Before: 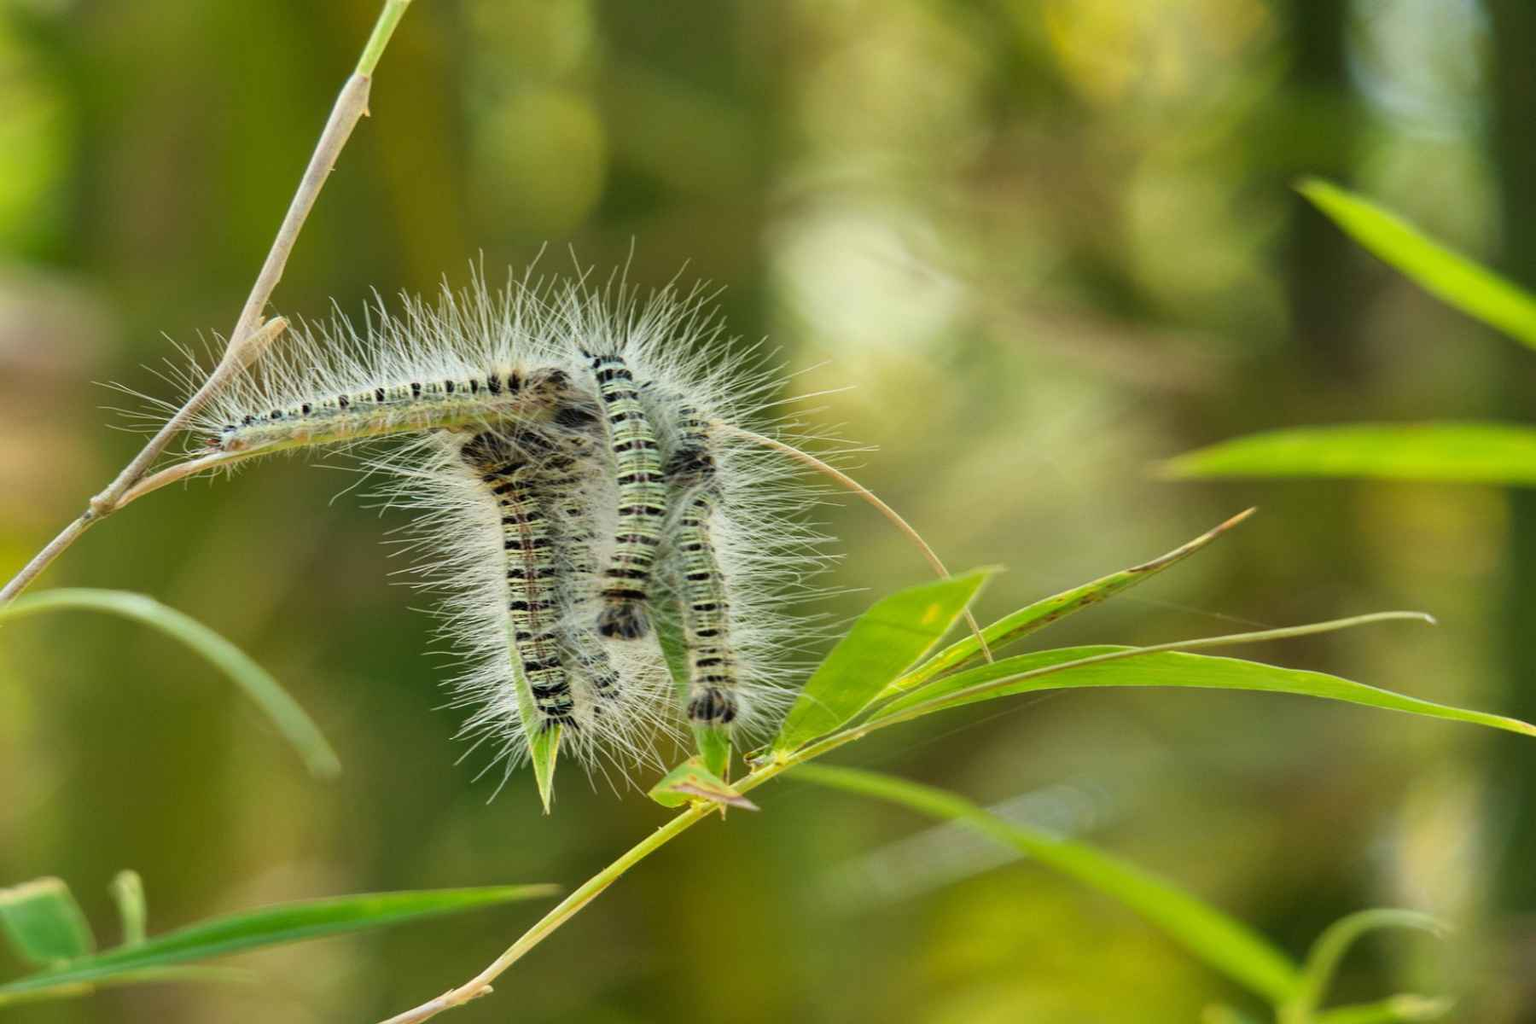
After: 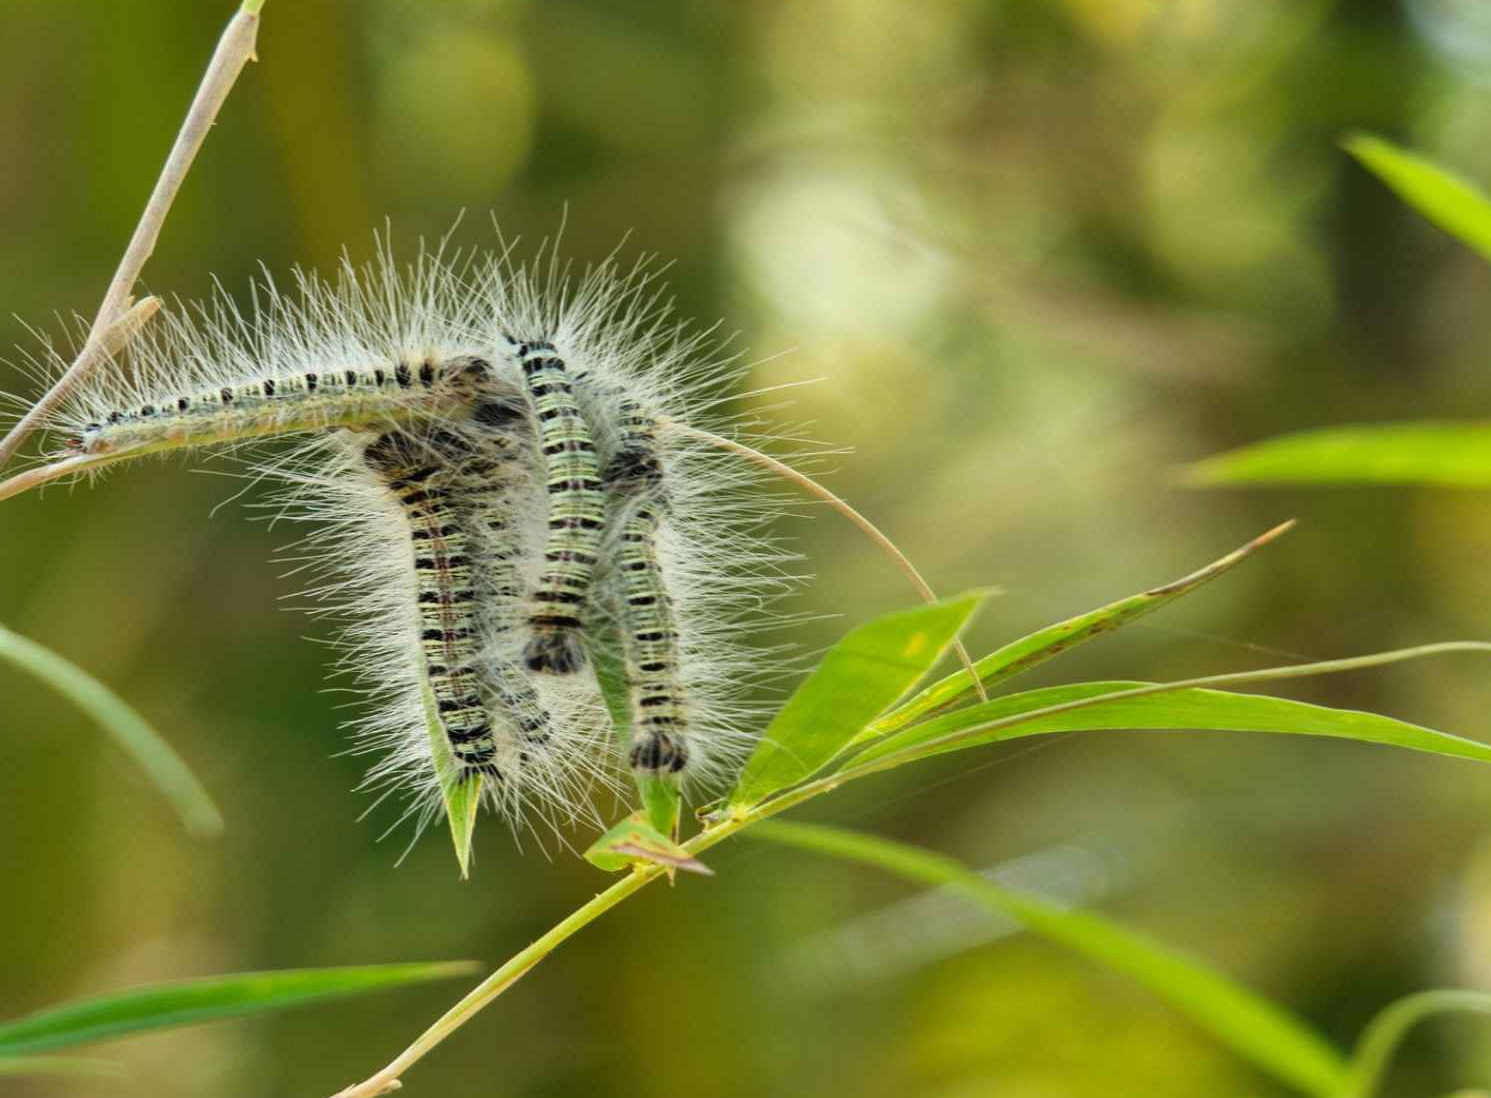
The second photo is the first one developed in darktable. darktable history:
crop: left 9.807%, top 6.259%, right 7.334%, bottom 2.177%
tone equalizer: on, module defaults
